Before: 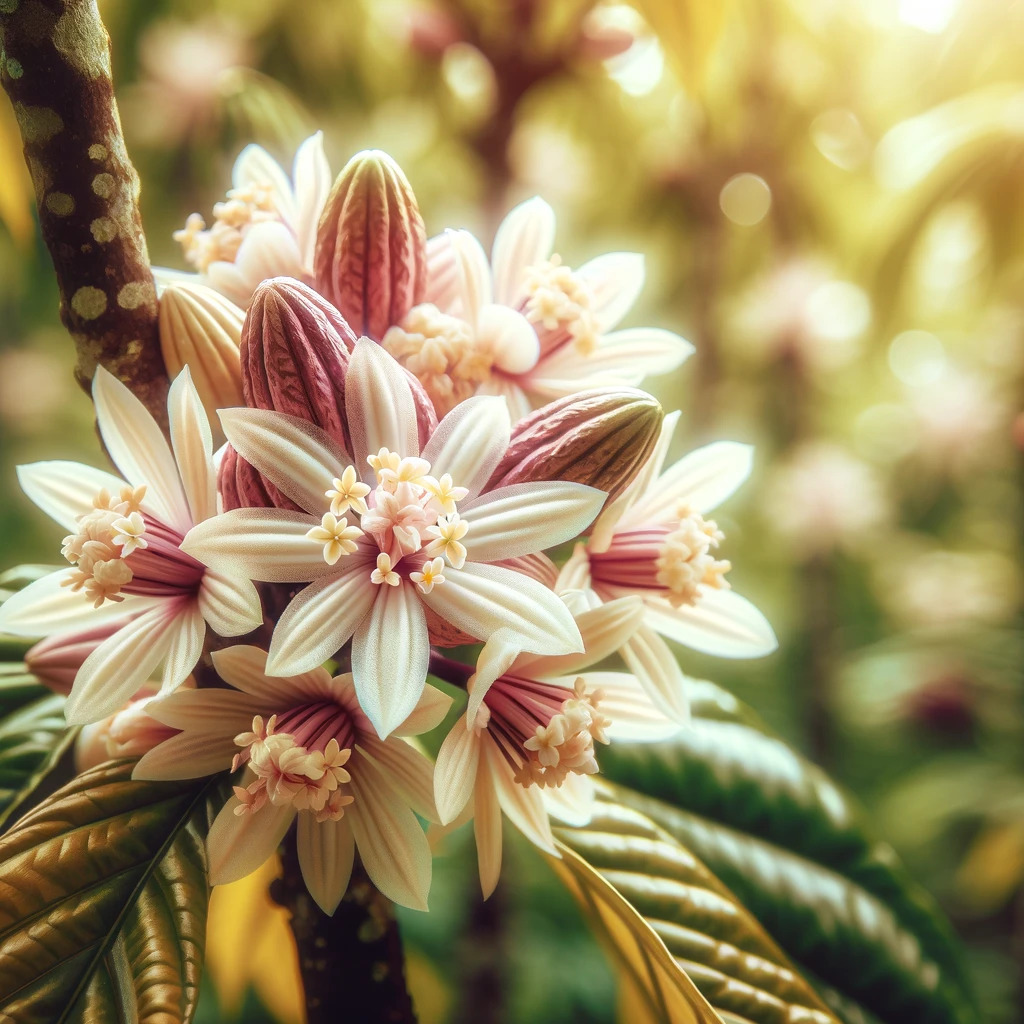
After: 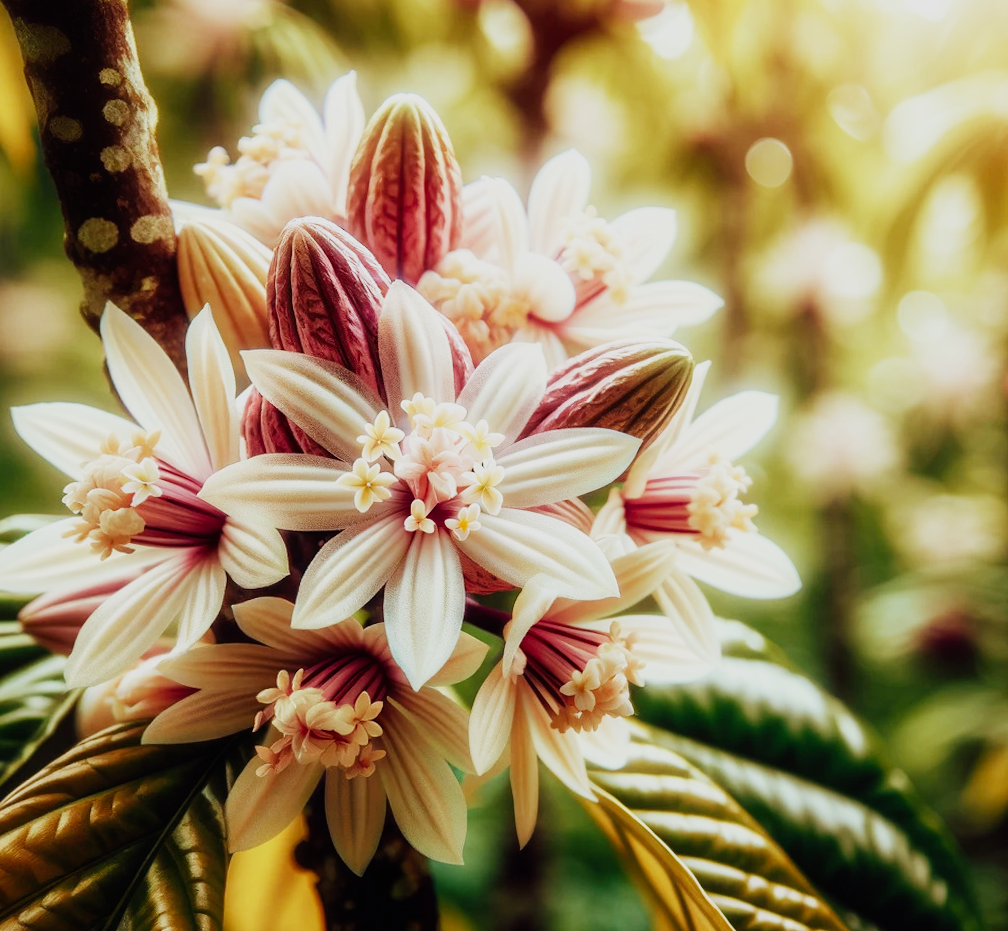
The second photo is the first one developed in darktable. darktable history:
sigmoid: contrast 1.8, skew -0.2, preserve hue 0%, red attenuation 0.1, red rotation 0.035, green attenuation 0.1, green rotation -0.017, blue attenuation 0.15, blue rotation -0.052, base primaries Rec2020
rotate and perspective: rotation -0.013°, lens shift (vertical) -0.027, lens shift (horizontal) 0.178, crop left 0.016, crop right 0.989, crop top 0.082, crop bottom 0.918
